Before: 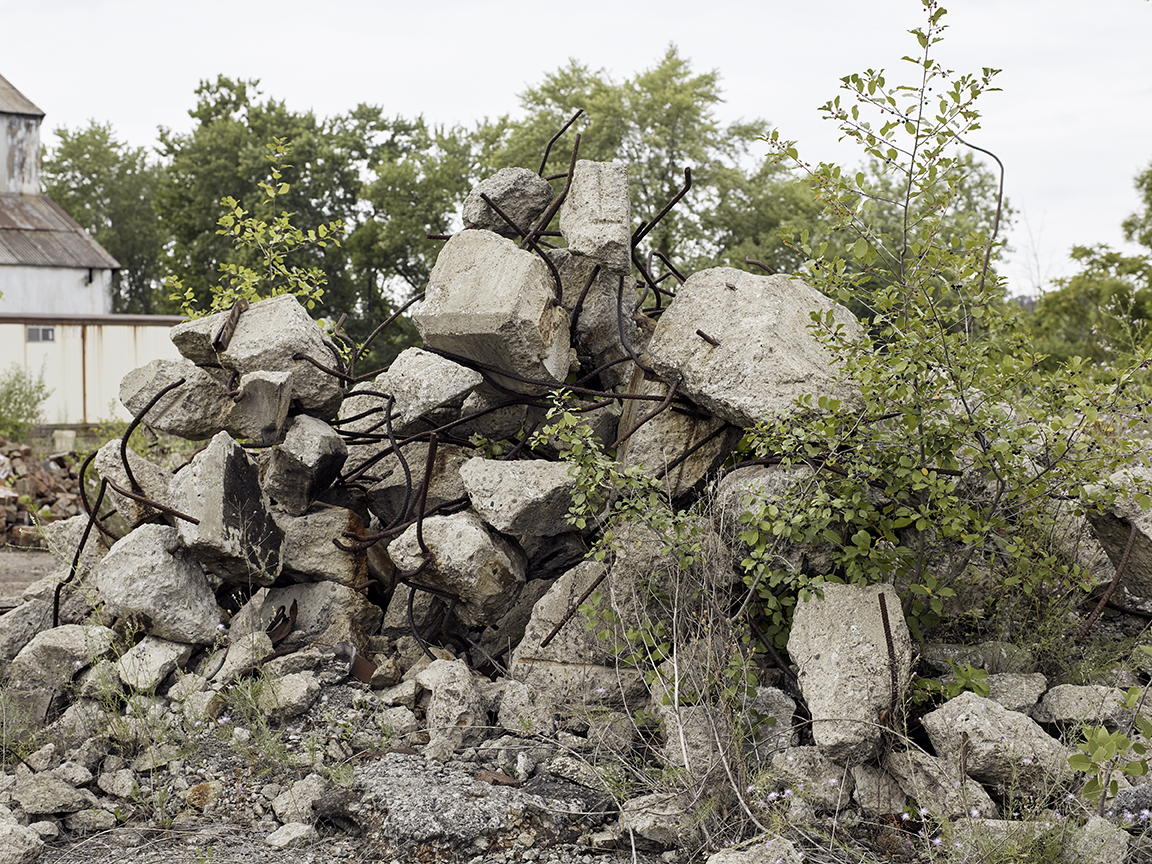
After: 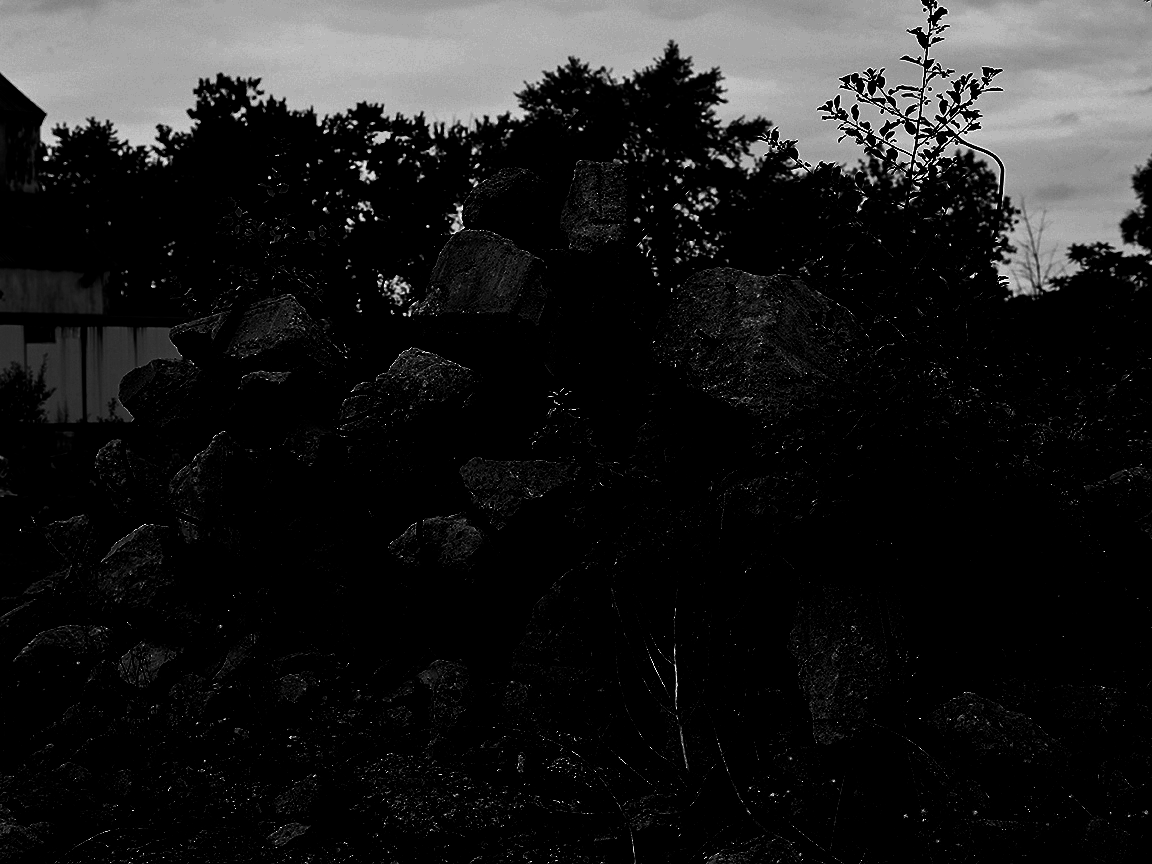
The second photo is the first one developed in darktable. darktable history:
levels: levels [0.721, 0.937, 0.997]
monochrome: a -71.75, b 75.82
